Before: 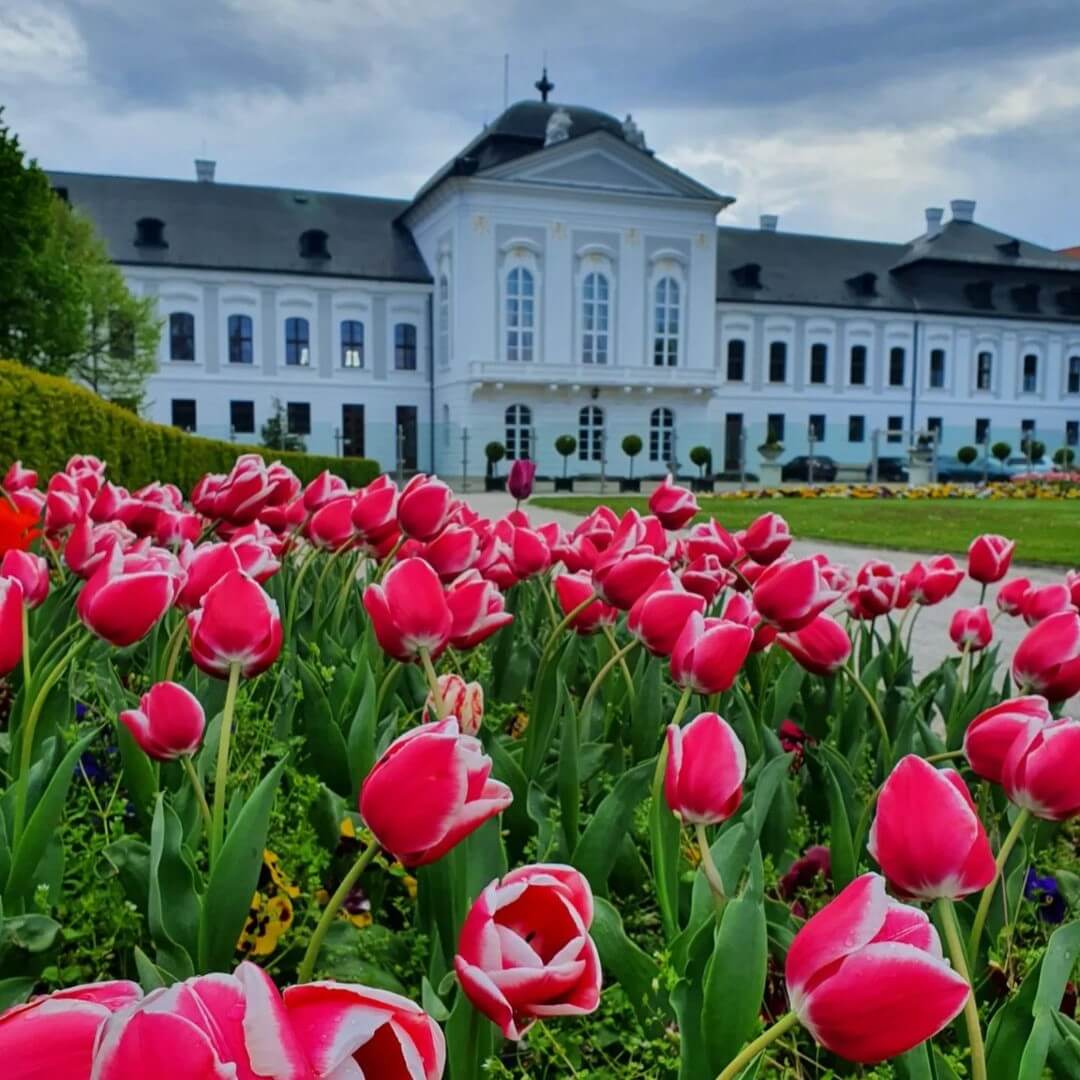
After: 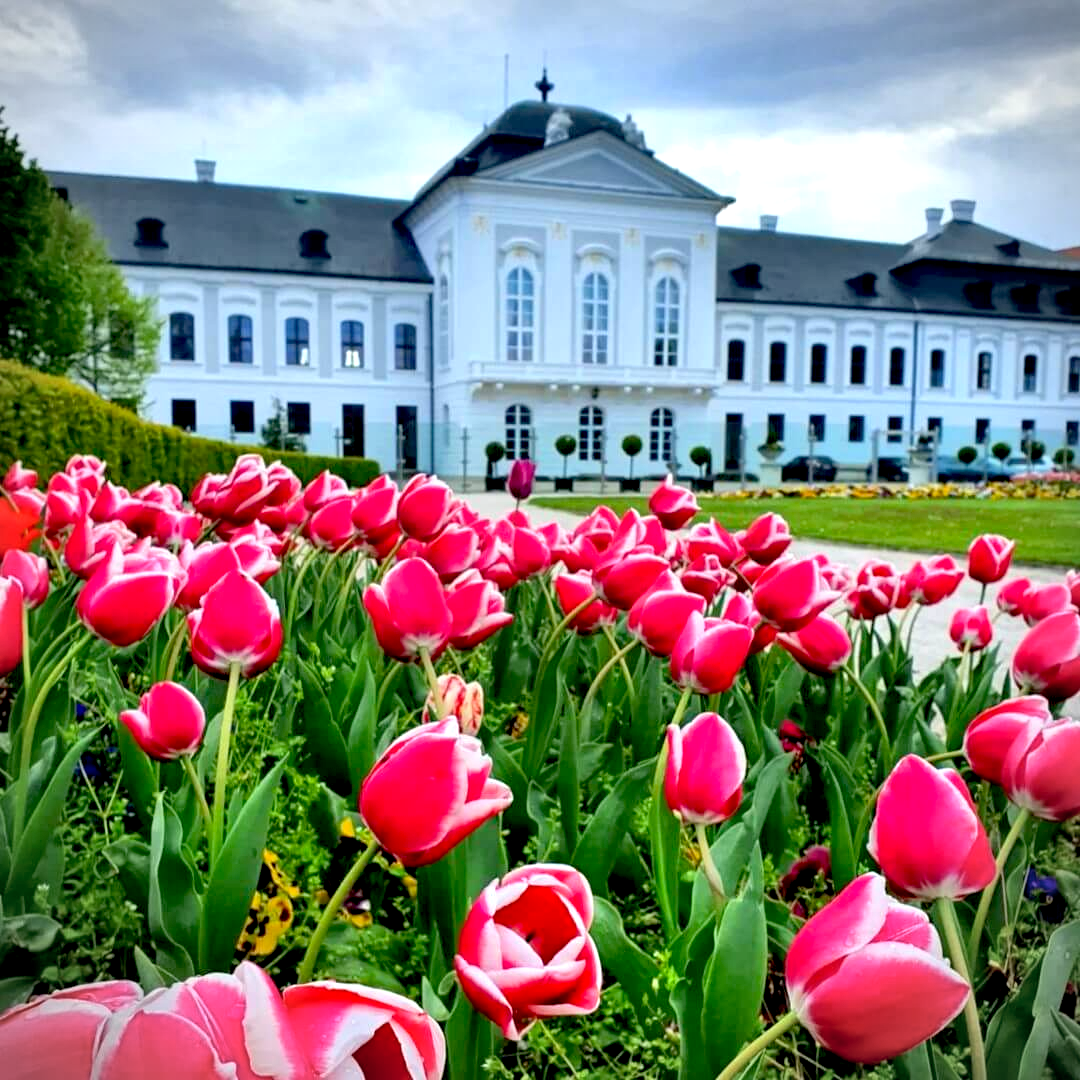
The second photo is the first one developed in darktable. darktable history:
vignetting: fall-off start 87%, automatic ratio true
base curve: preserve colors none
exposure: black level correction 0.01, exposure 1 EV, compensate highlight preservation false
